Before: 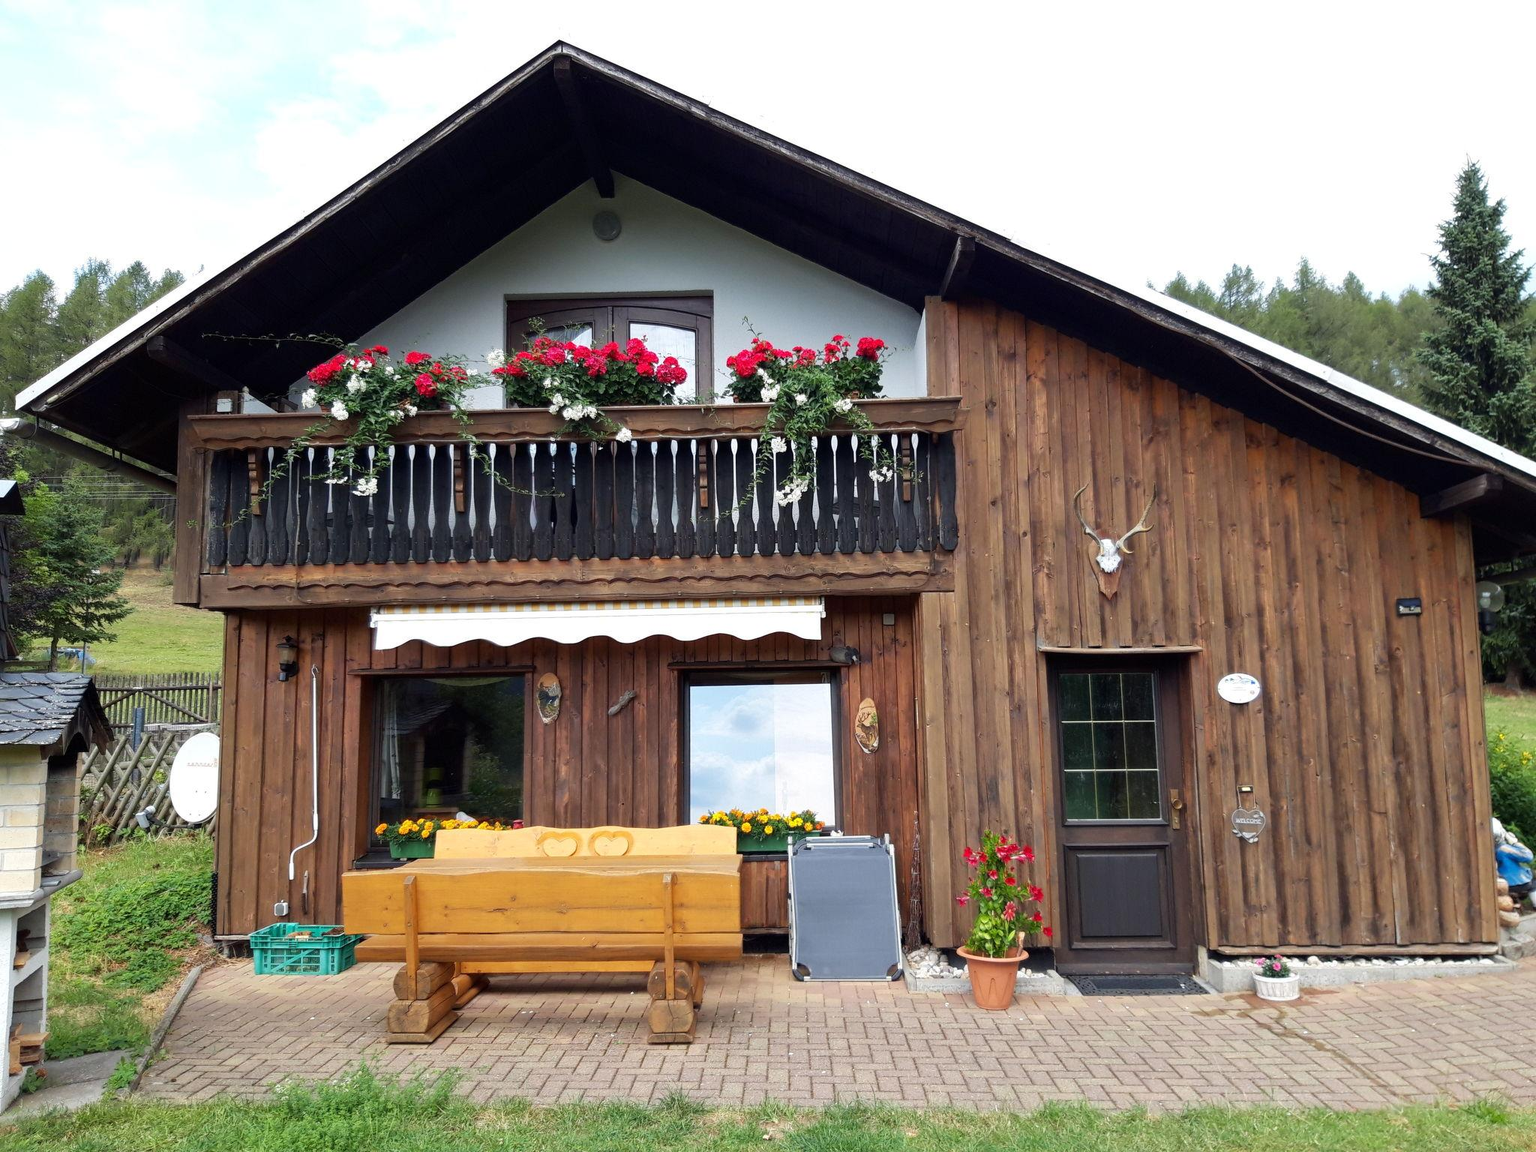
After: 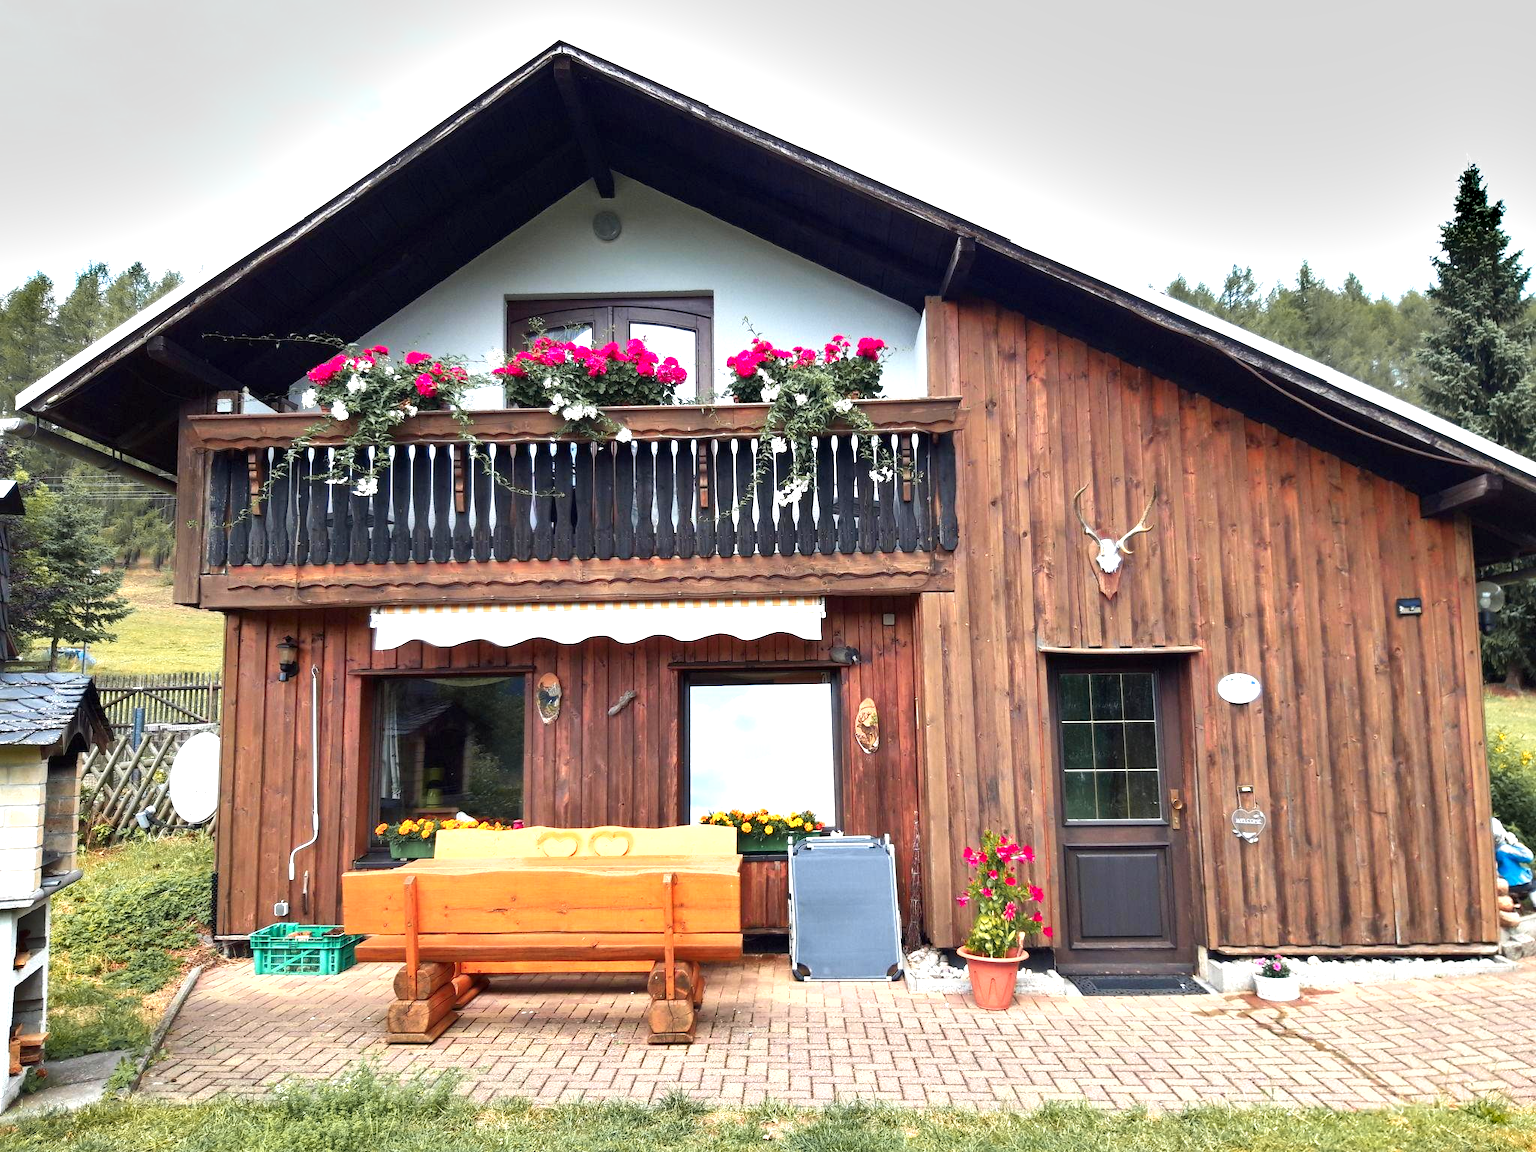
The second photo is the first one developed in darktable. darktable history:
shadows and highlights: low approximation 0.01, soften with gaussian
color zones: curves: ch1 [(0.263, 0.53) (0.376, 0.287) (0.487, 0.512) (0.748, 0.547) (1, 0.513)]; ch2 [(0.262, 0.45) (0.751, 0.477)]
exposure: black level correction 0, exposure 0.891 EV, compensate exposure bias true, compensate highlight preservation false
